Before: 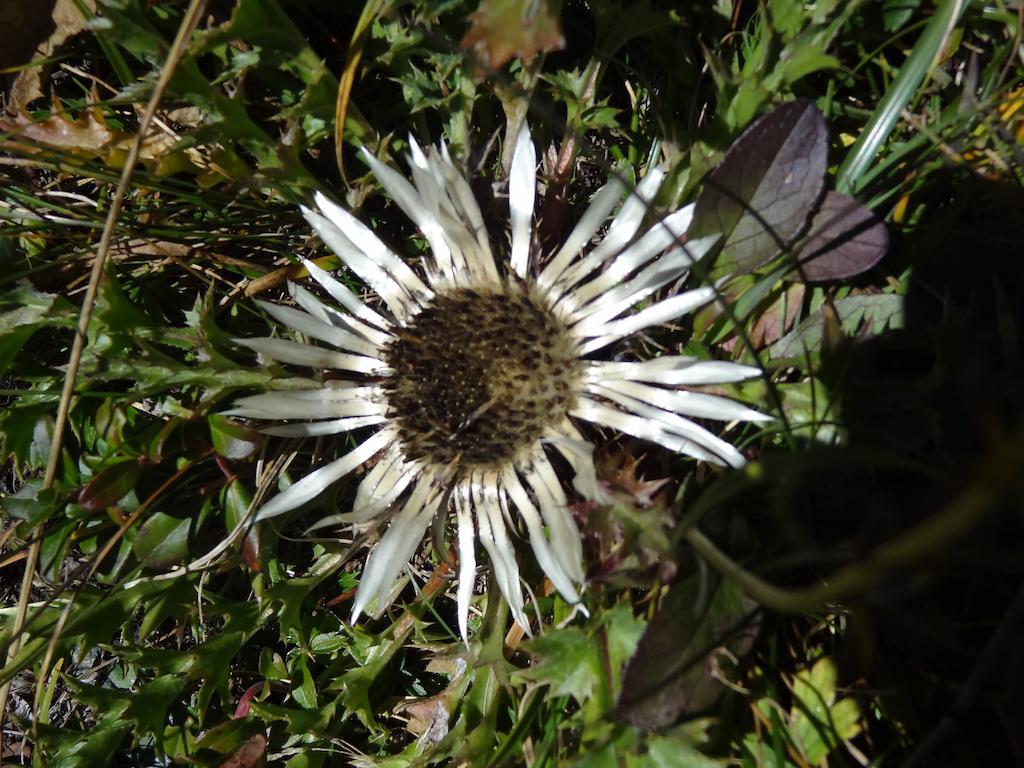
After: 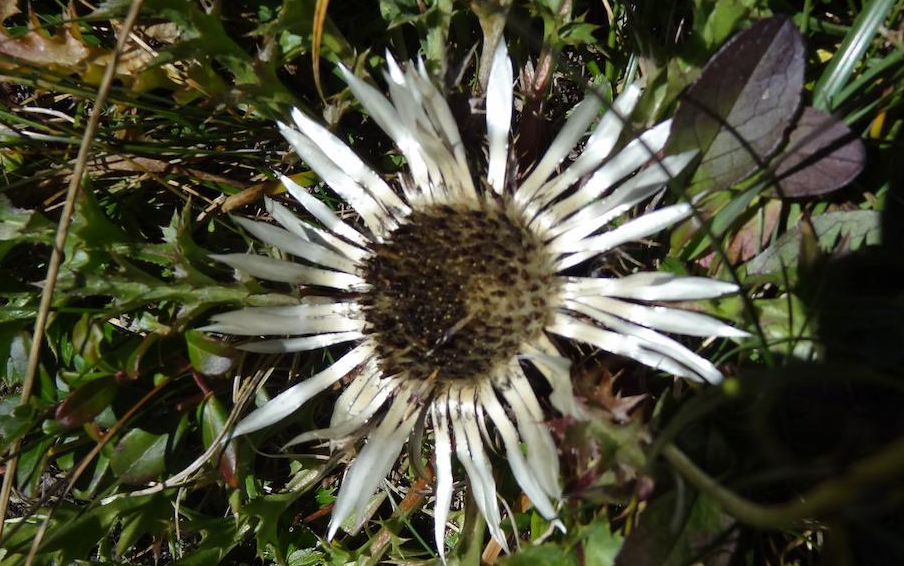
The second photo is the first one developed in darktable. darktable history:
crop and rotate: left 2.327%, top 10.985%, right 9.297%, bottom 15.209%
